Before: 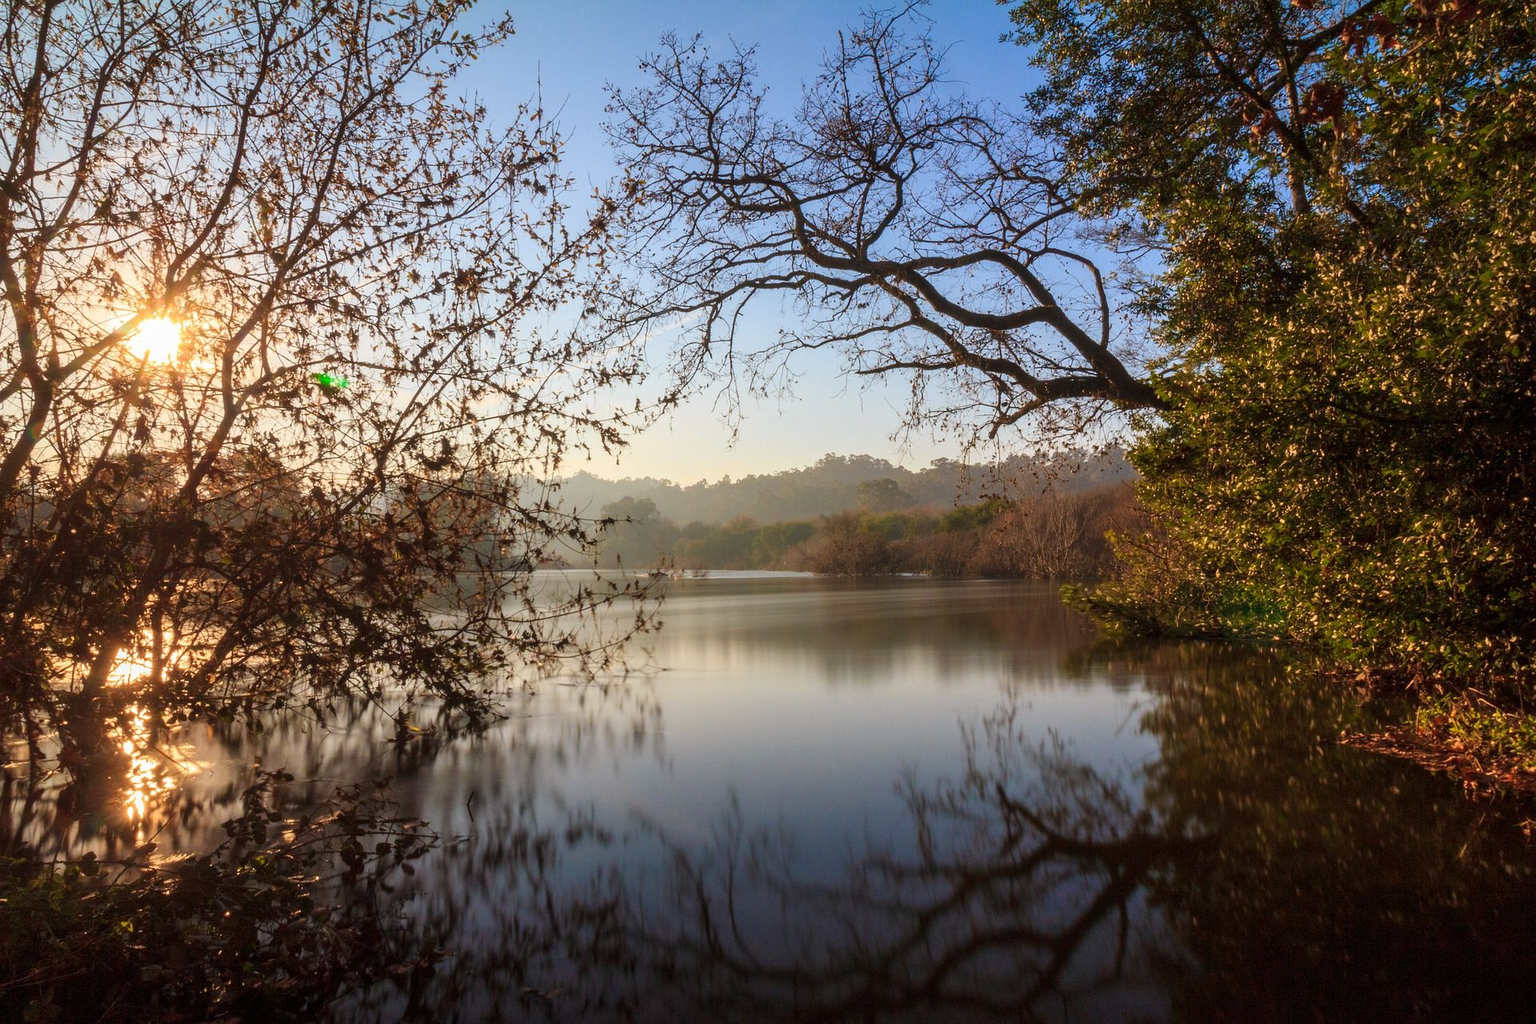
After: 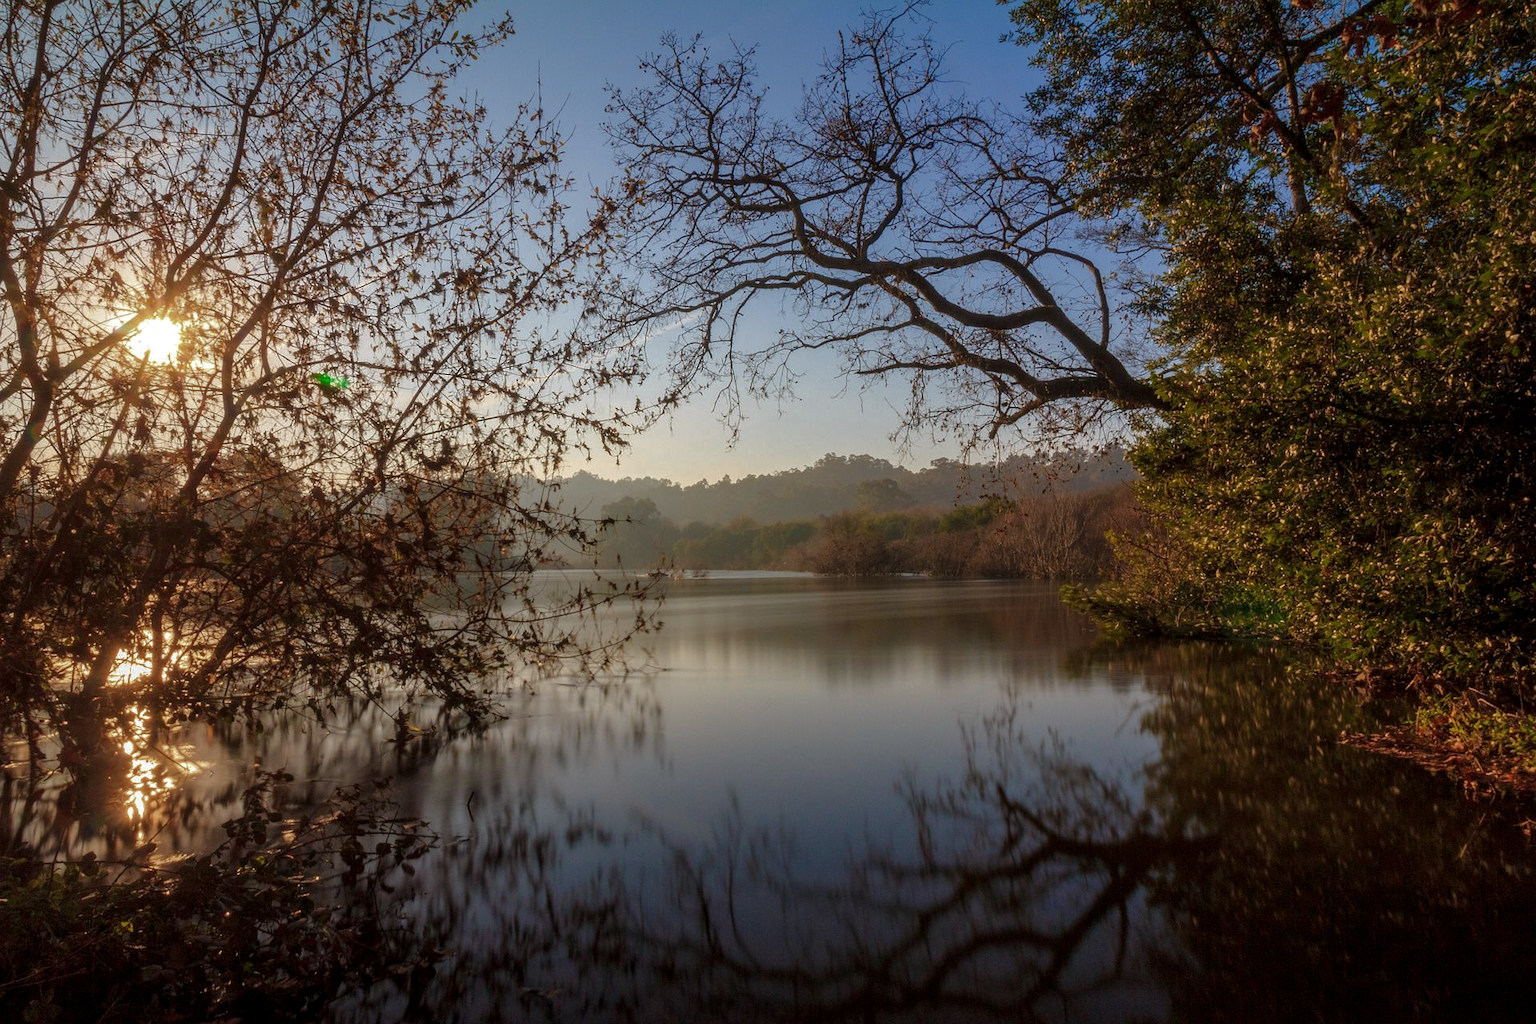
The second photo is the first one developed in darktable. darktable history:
local contrast: highlights 107%, shadows 99%, detail 119%, midtone range 0.2
base curve: curves: ch0 [(0, 0) (0.841, 0.609) (1, 1)]
